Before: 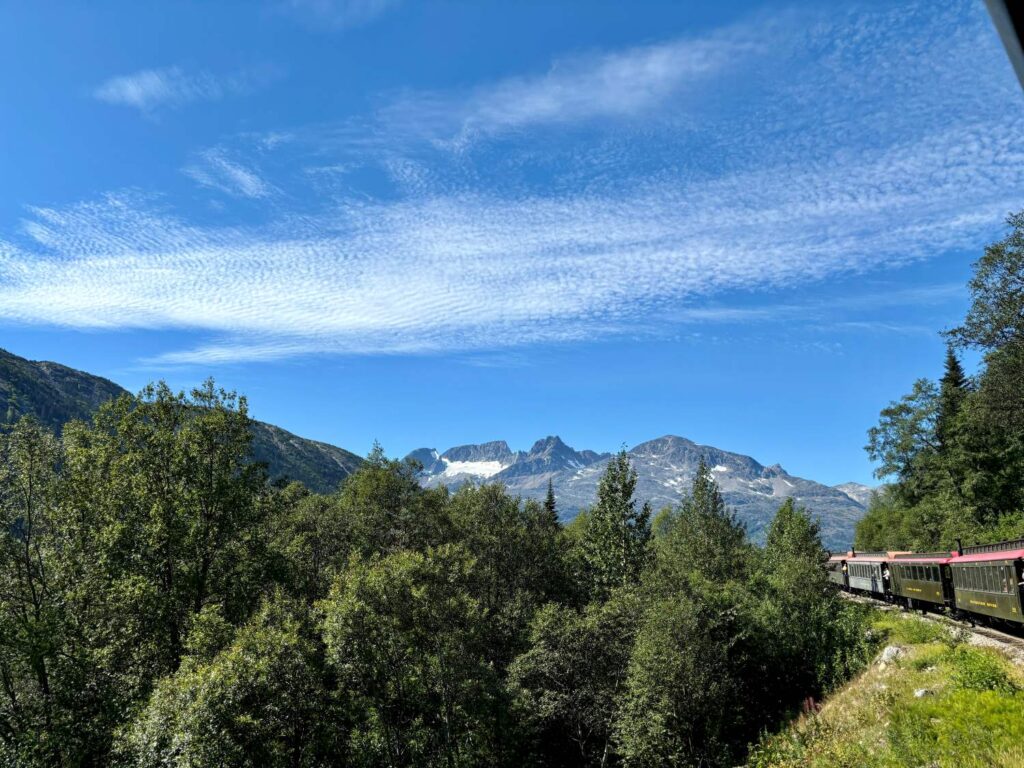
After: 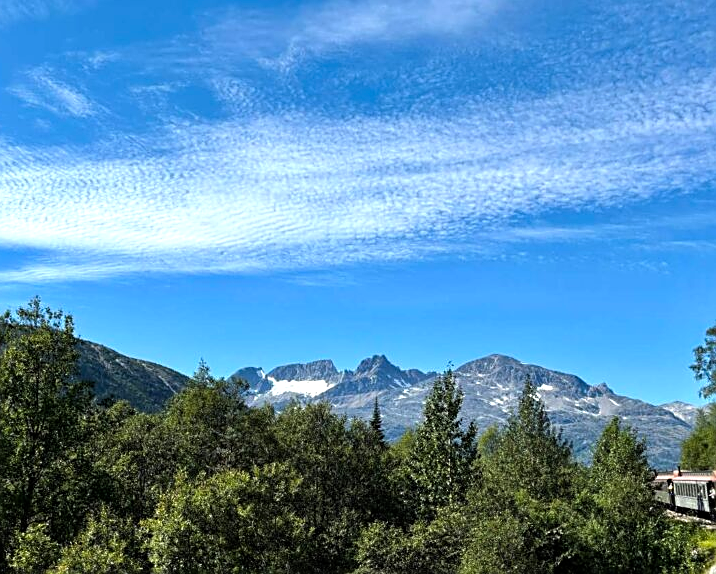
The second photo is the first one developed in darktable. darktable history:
crop and rotate: left 17.046%, top 10.659%, right 12.989%, bottom 14.553%
color balance rgb: linear chroma grading › global chroma 10%, global vibrance 10%, contrast 15%, saturation formula JzAzBz (2021)
sharpen: on, module defaults
